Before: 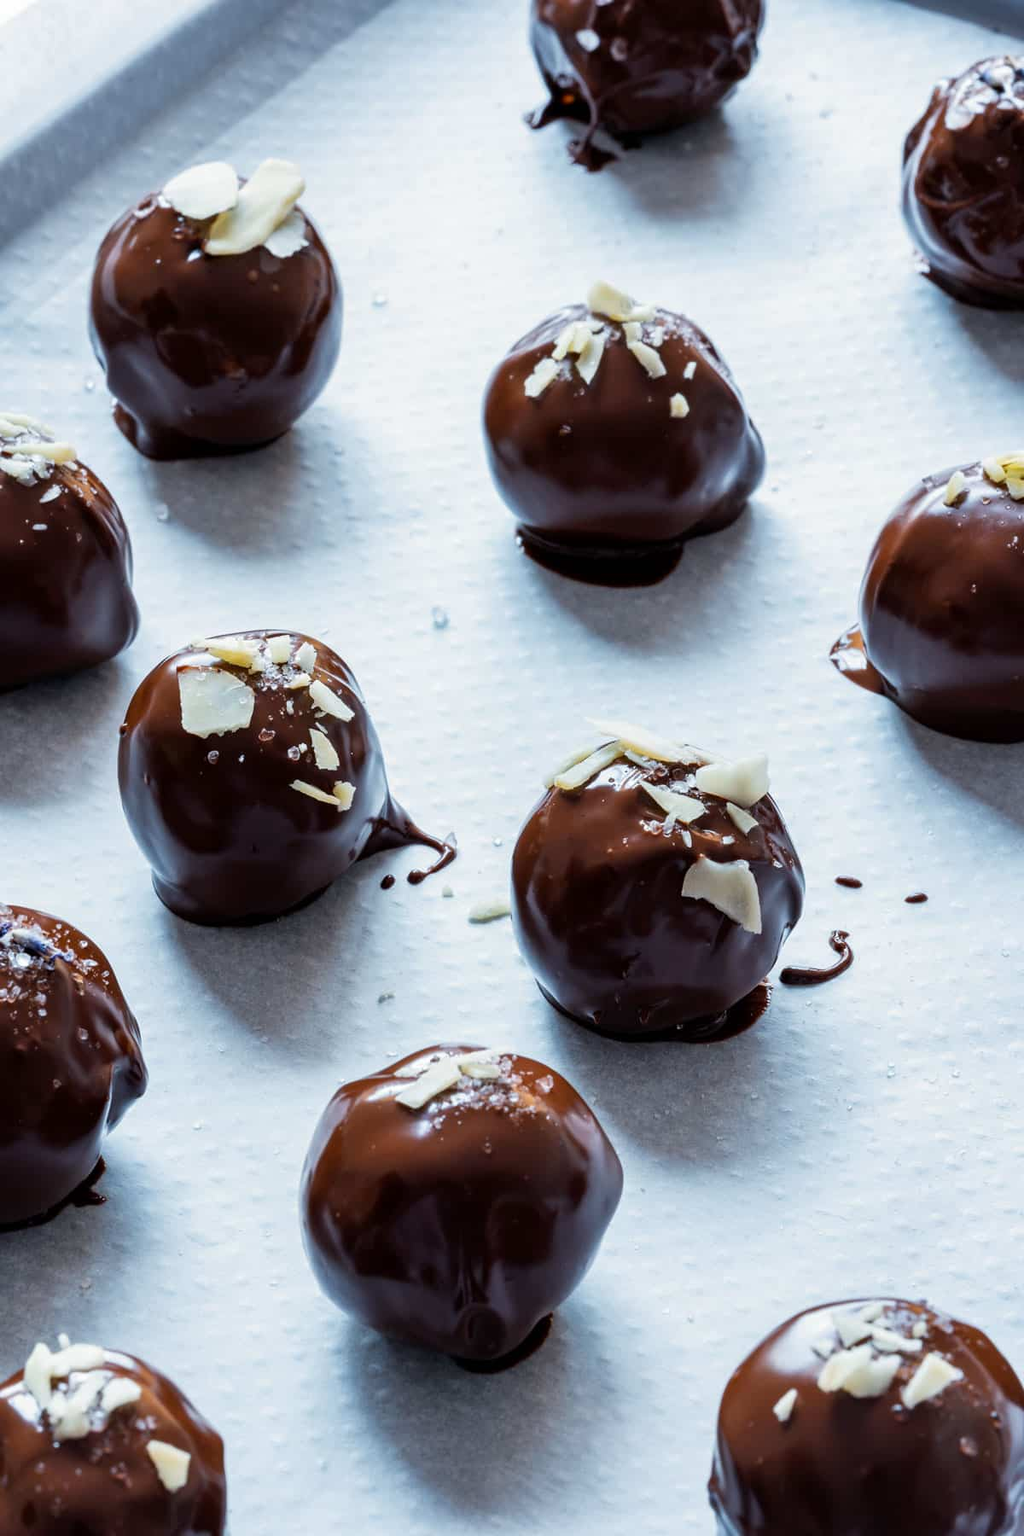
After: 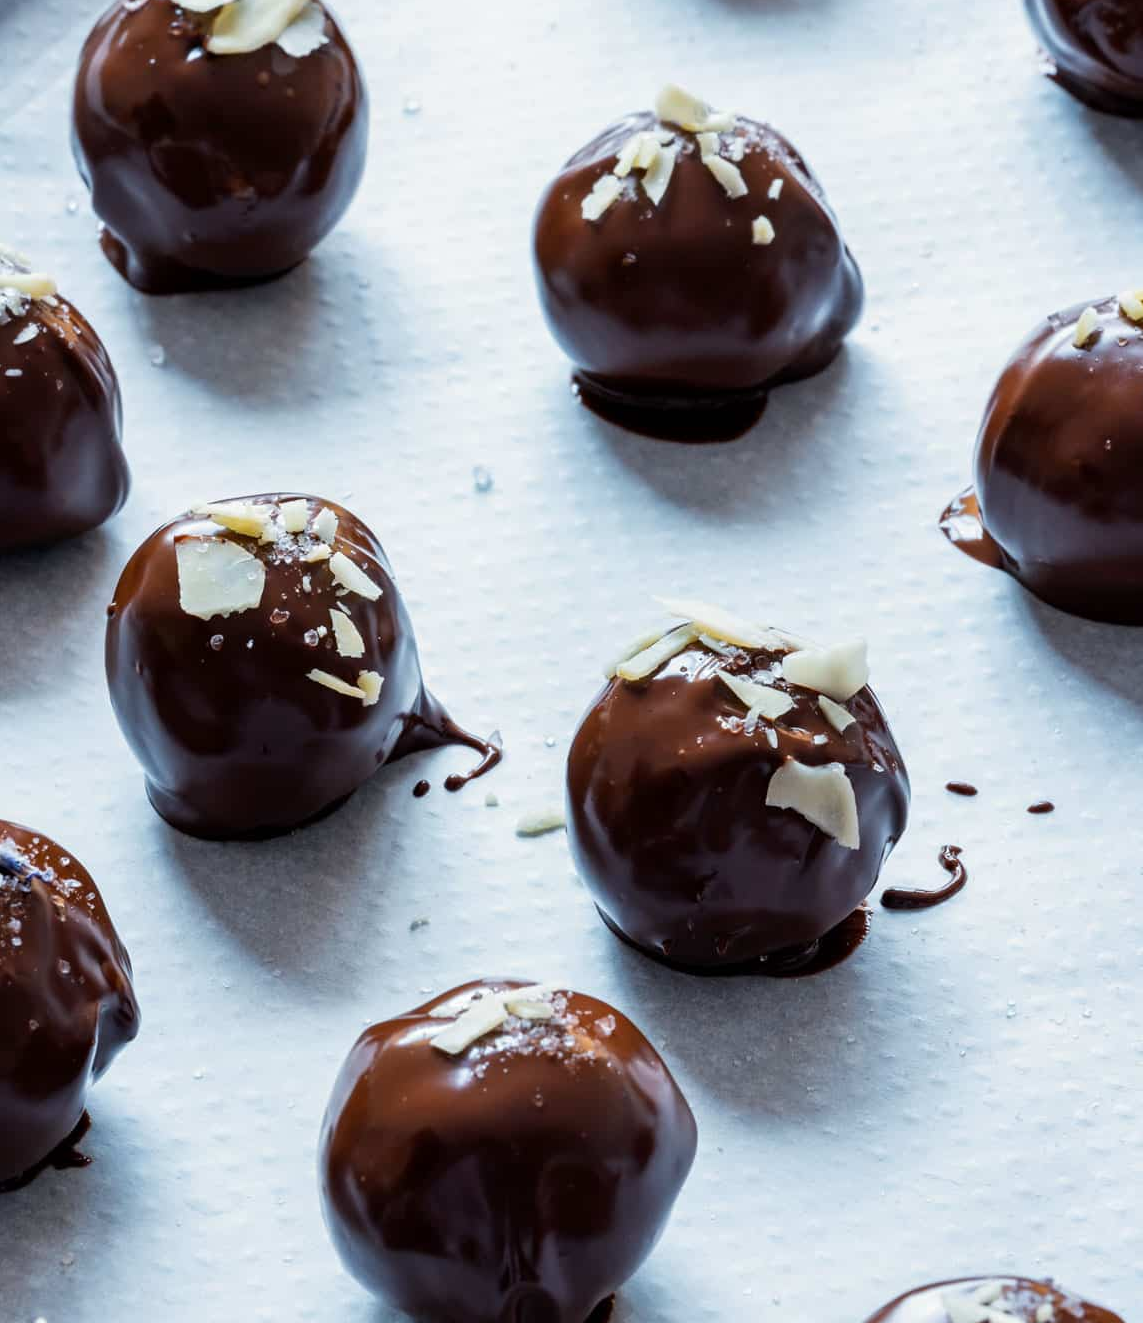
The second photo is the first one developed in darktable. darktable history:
crop and rotate: left 2.792%, top 13.631%, right 1.917%, bottom 12.844%
